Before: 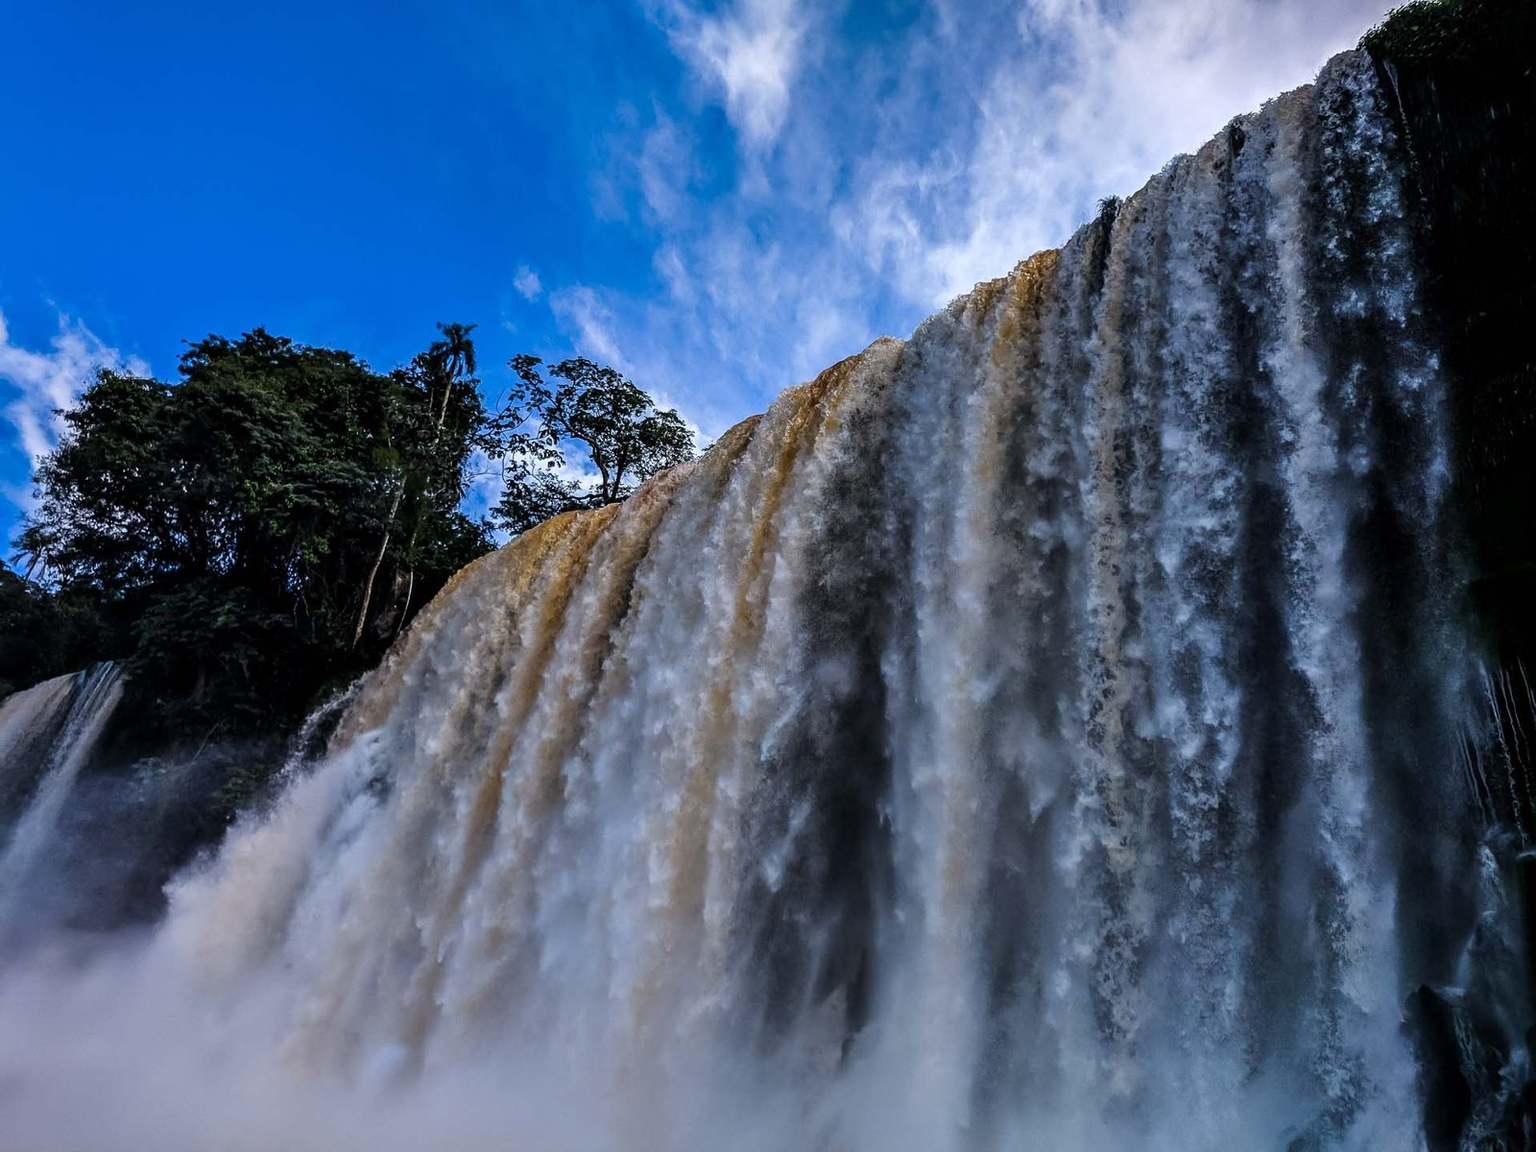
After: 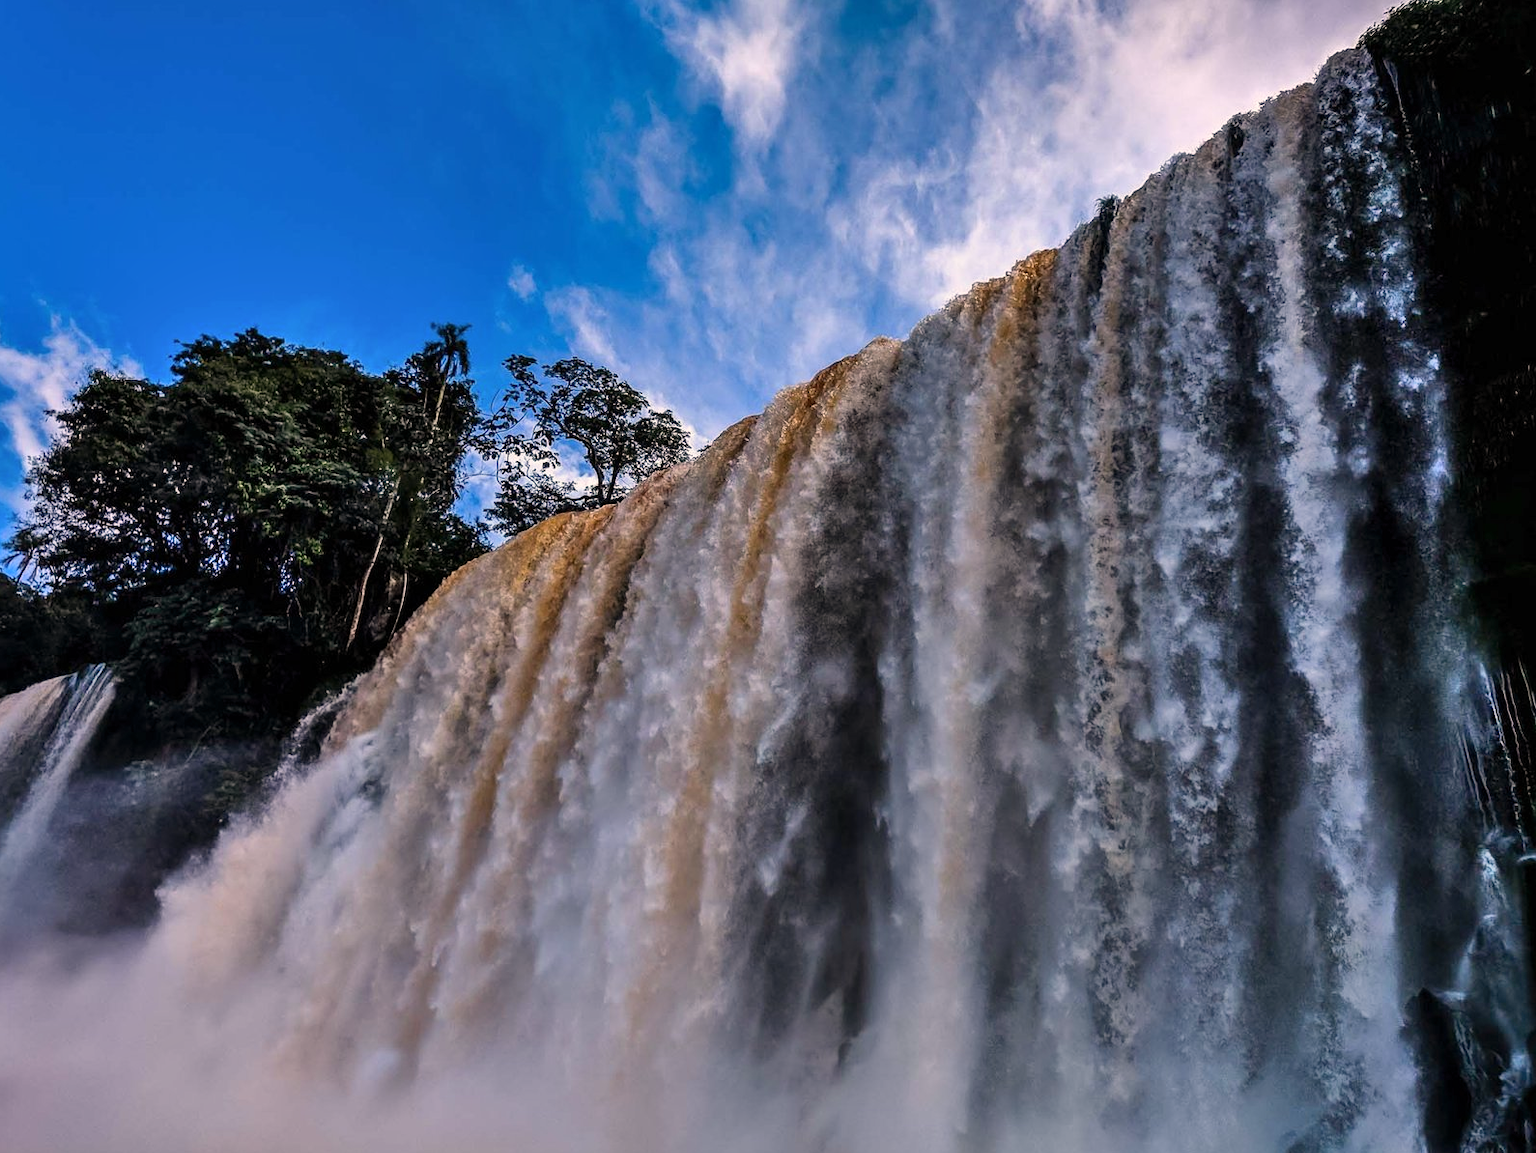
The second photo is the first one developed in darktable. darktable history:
white balance: red 1.127, blue 0.943
shadows and highlights: low approximation 0.01, soften with gaussian
crop and rotate: left 0.614%, top 0.179%, bottom 0.309%
